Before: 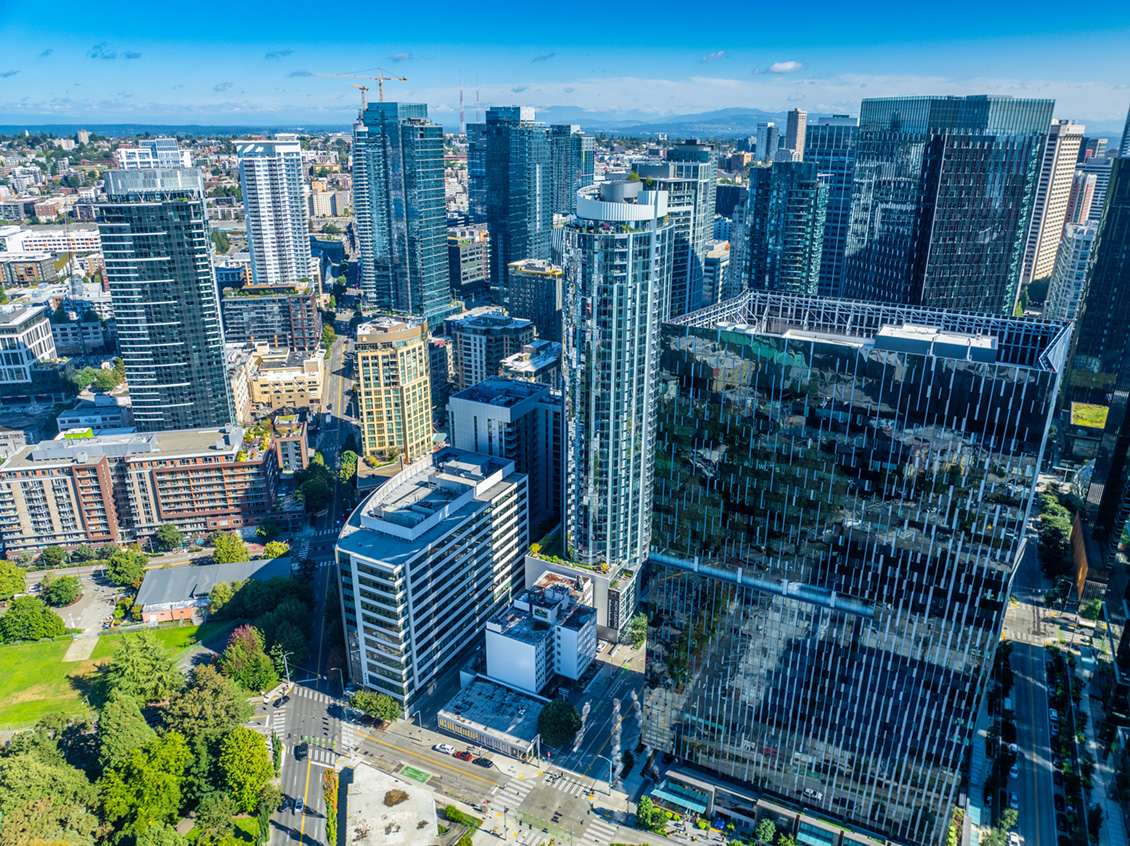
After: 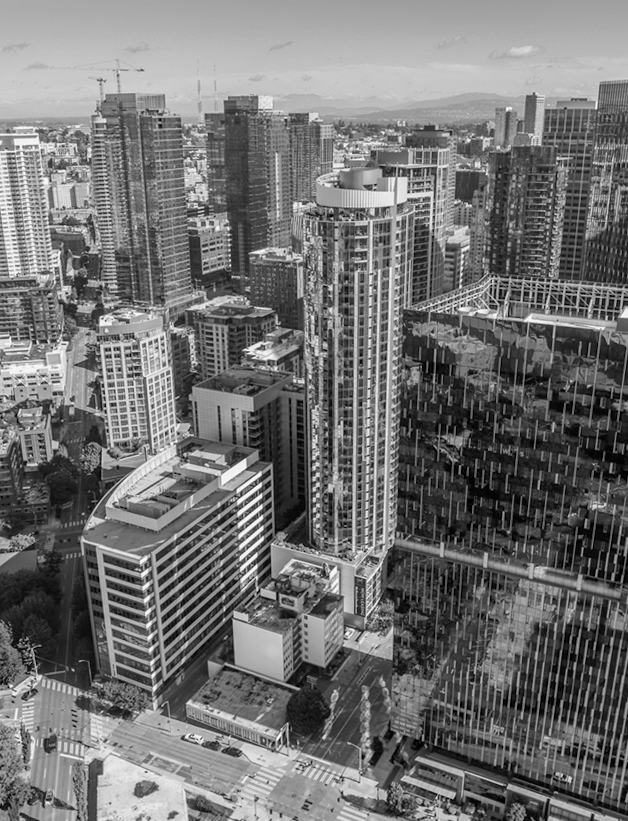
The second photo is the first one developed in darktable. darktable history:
crop and rotate: left 22.516%, right 21.234%
color calibration: output gray [0.21, 0.42, 0.37, 0], gray › normalize channels true, illuminant same as pipeline (D50), adaptation XYZ, x 0.346, y 0.359, gamut compression 0
color zones: curves: ch1 [(0, 0.679) (0.143, 0.647) (0.286, 0.261) (0.378, -0.011) (0.571, 0.396) (0.714, 0.399) (0.857, 0.406) (1, 0.679)]
rotate and perspective: rotation -1°, crop left 0.011, crop right 0.989, crop top 0.025, crop bottom 0.975
